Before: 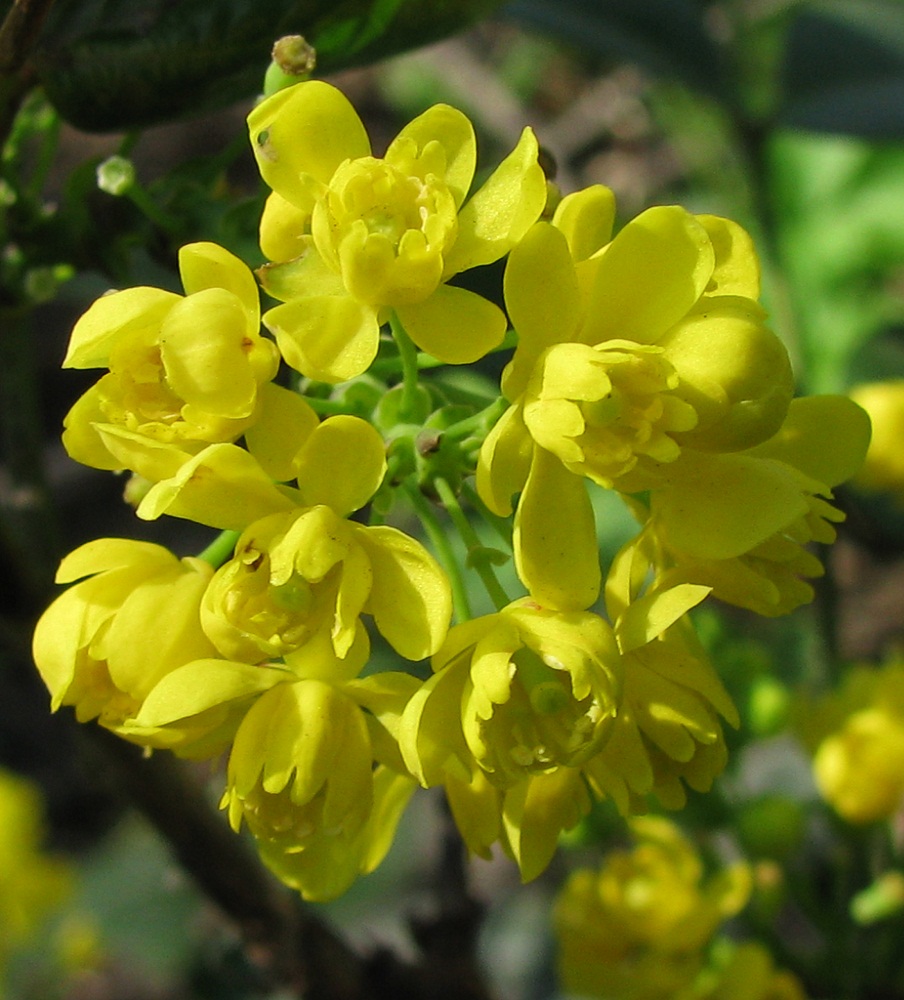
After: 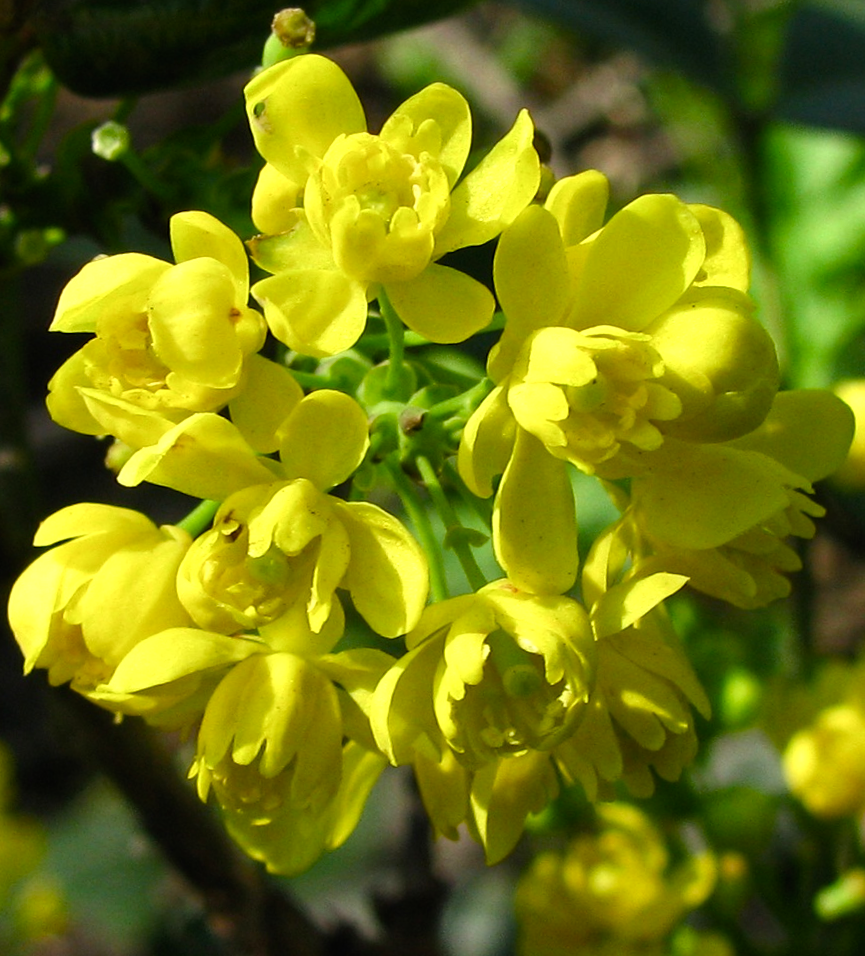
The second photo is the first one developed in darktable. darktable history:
crop and rotate: angle -2.38°
color balance rgb: shadows lift › luminance -20%, power › hue 72.24°, highlights gain › luminance 15%, global offset › hue 171.6°, perceptual saturation grading › highlights -15%, perceptual saturation grading › shadows 25%, global vibrance 30%, contrast 10%
